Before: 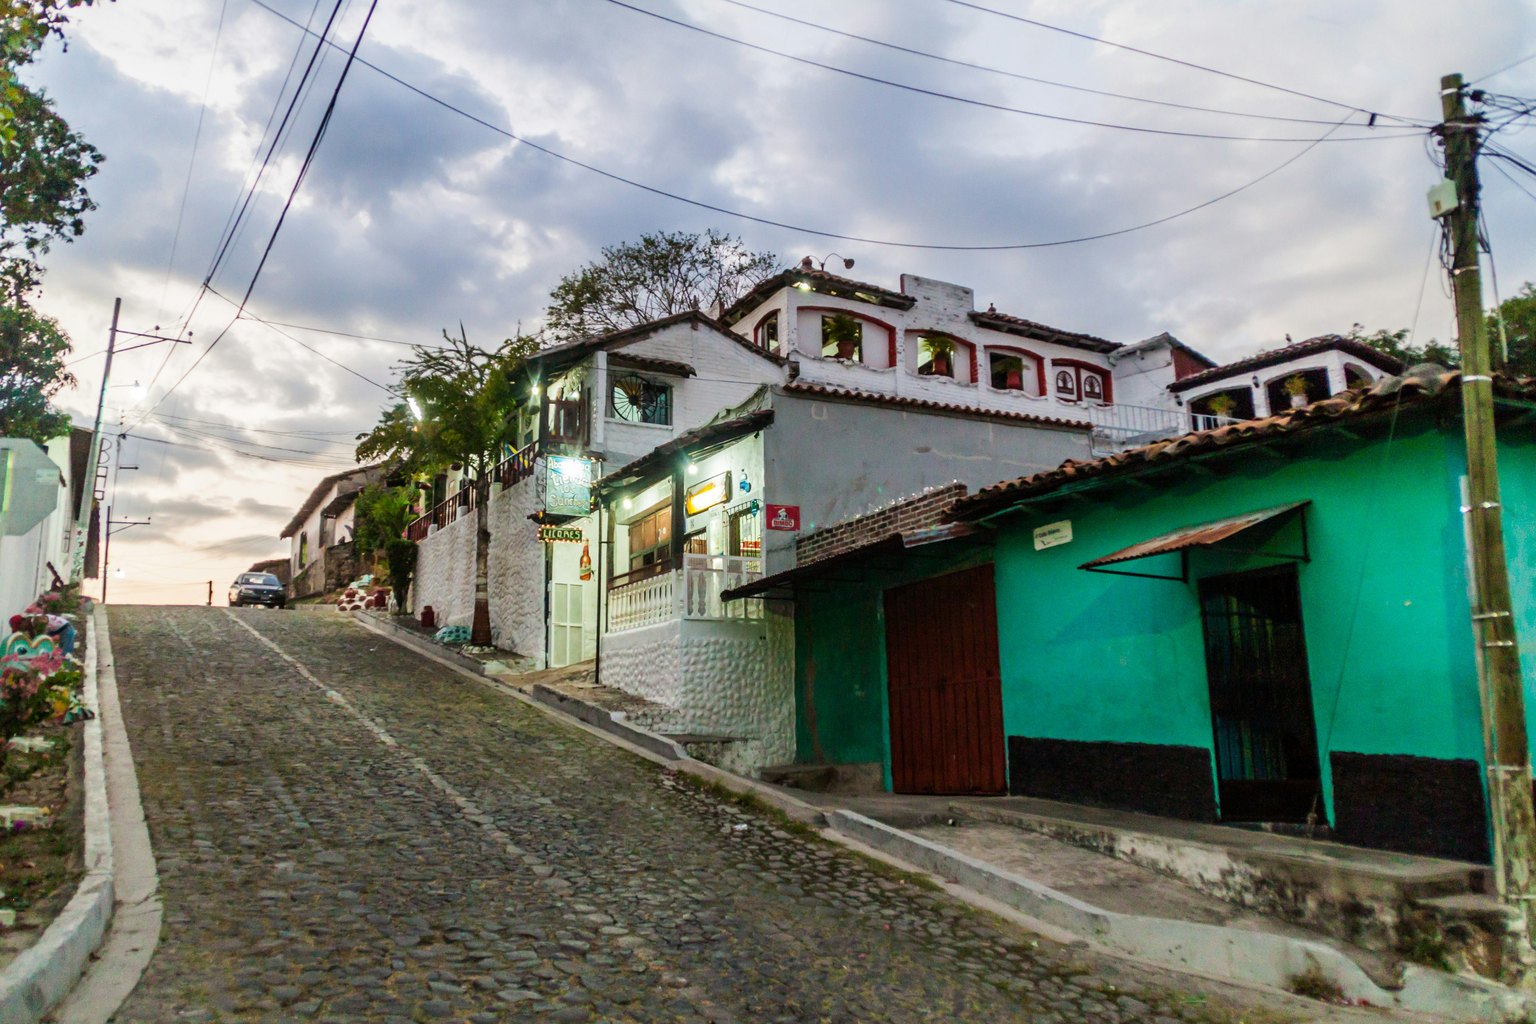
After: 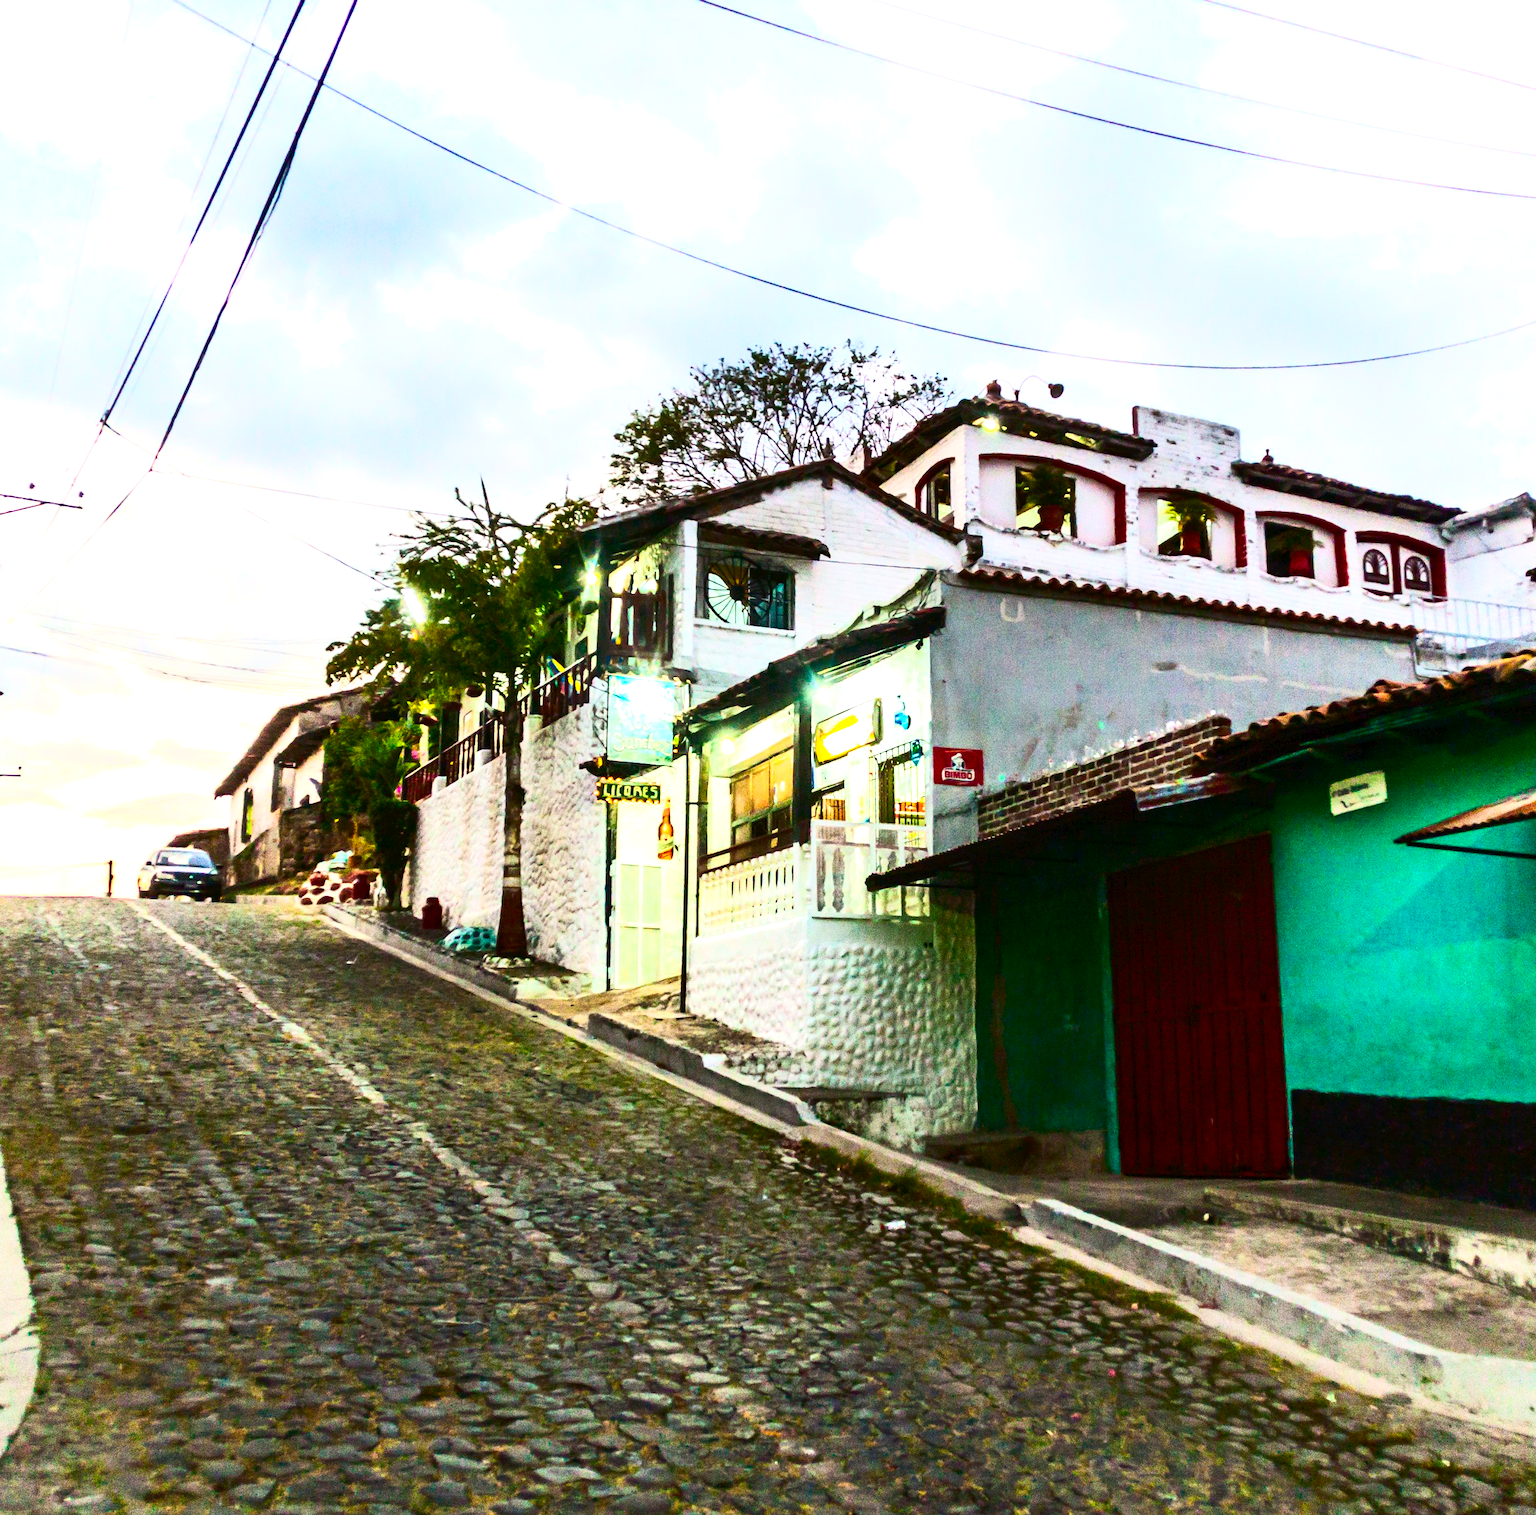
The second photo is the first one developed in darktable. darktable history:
exposure: black level correction 0.001, exposure 0.5 EV, compensate exposure bias true, compensate highlight preservation false
contrast brightness saturation: contrast 0.281
tone curve: curves: ch0 [(0, 0) (0.003, 0.014) (0.011, 0.019) (0.025, 0.029) (0.044, 0.047) (0.069, 0.071) (0.1, 0.101) (0.136, 0.131) (0.177, 0.166) (0.224, 0.212) (0.277, 0.263) (0.335, 0.32) (0.399, 0.387) (0.468, 0.459) (0.543, 0.541) (0.623, 0.626) (0.709, 0.717) (0.801, 0.813) (0.898, 0.909) (1, 1)], preserve colors none
crop and rotate: left 8.859%, right 23.59%
shadows and highlights: shadows -0.626, highlights 38.01
levels: gray 59.42%, levels [0, 0.478, 1]
color balance rgb: perceptual saturation grading › global saturation 31.271%, perceptual brilliance grading › highlights 10.709%, perceptual brilliance grading › shadows -11.177%, global vibrance 20%
